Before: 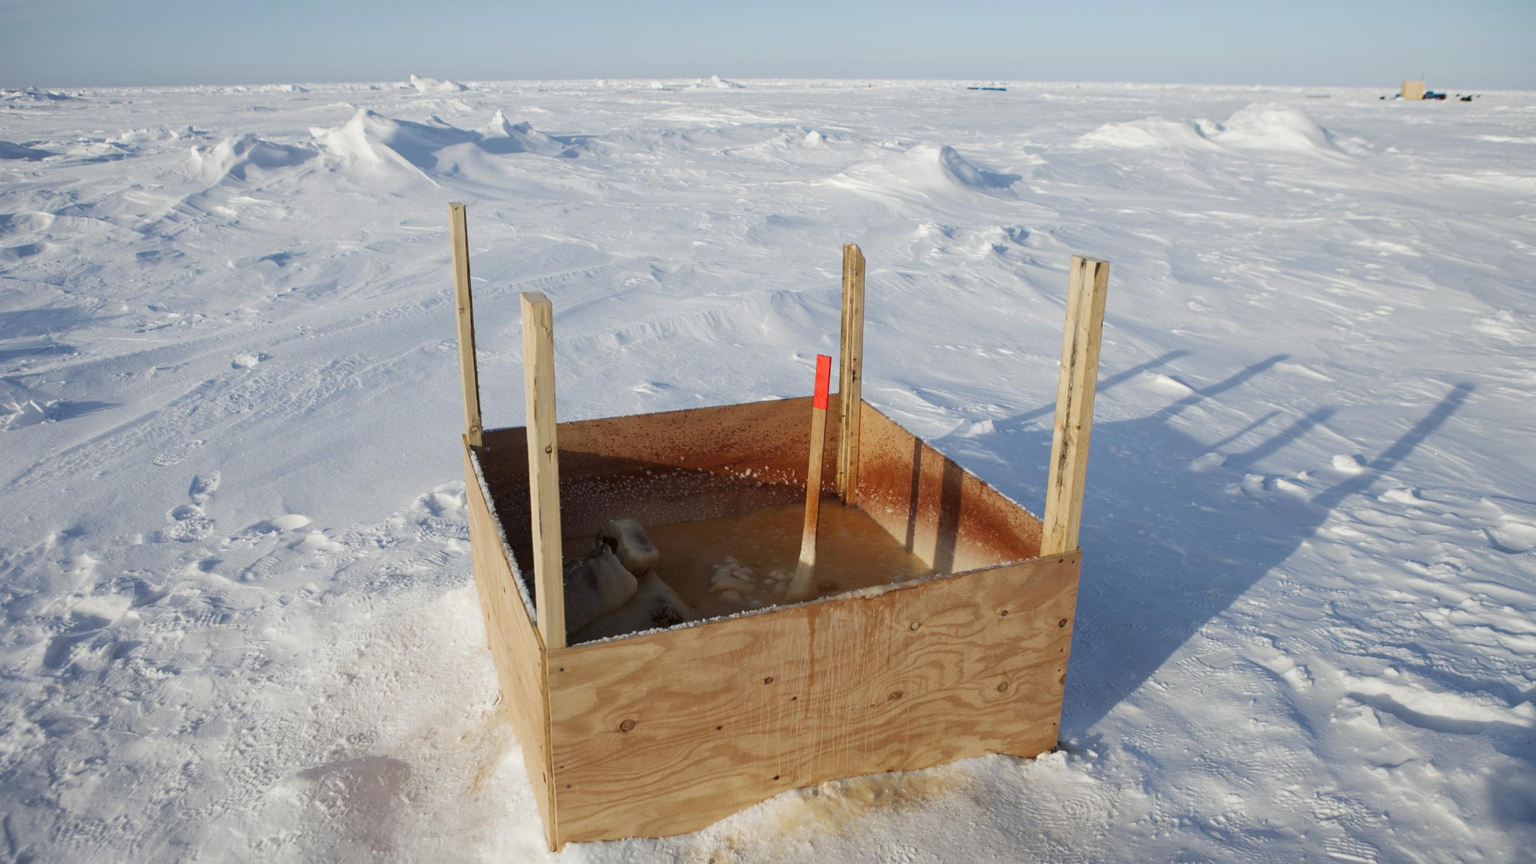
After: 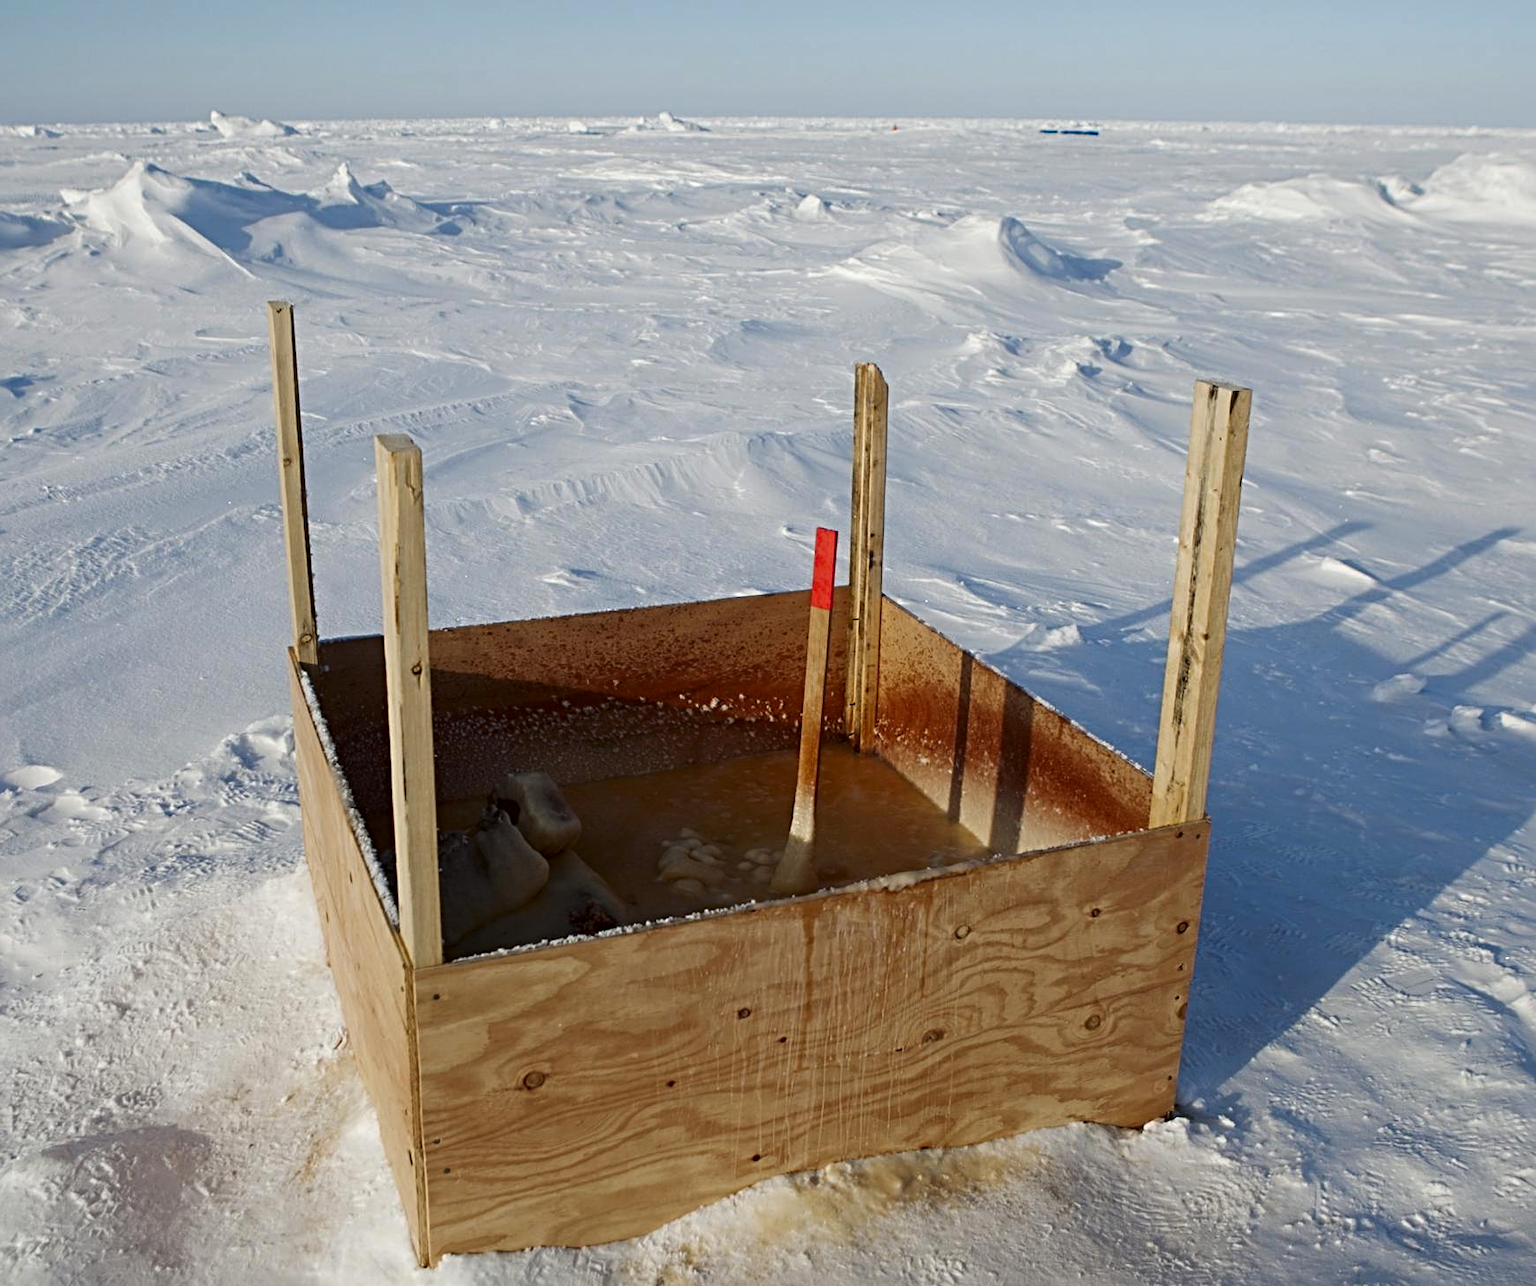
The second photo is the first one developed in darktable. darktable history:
color zones: curves: ch0 [(0.068, 0.464) (0.25, 0.5) (0.48, 0.508) (0.75, 0.536) (0.886, 0.476) (0.967, 0.456)]; ch1 [(0.066, 0.456) (0.25, 0.5) (0.616, 0.508) (0.746, 0.56) (0.934, 0.444)]
sharpen: radius 4.859
crop and rotate: left 17.537%, right 15.306%
contrast brightness saturation: contrast 0.065, brightness -0.127, saturation 0.058
